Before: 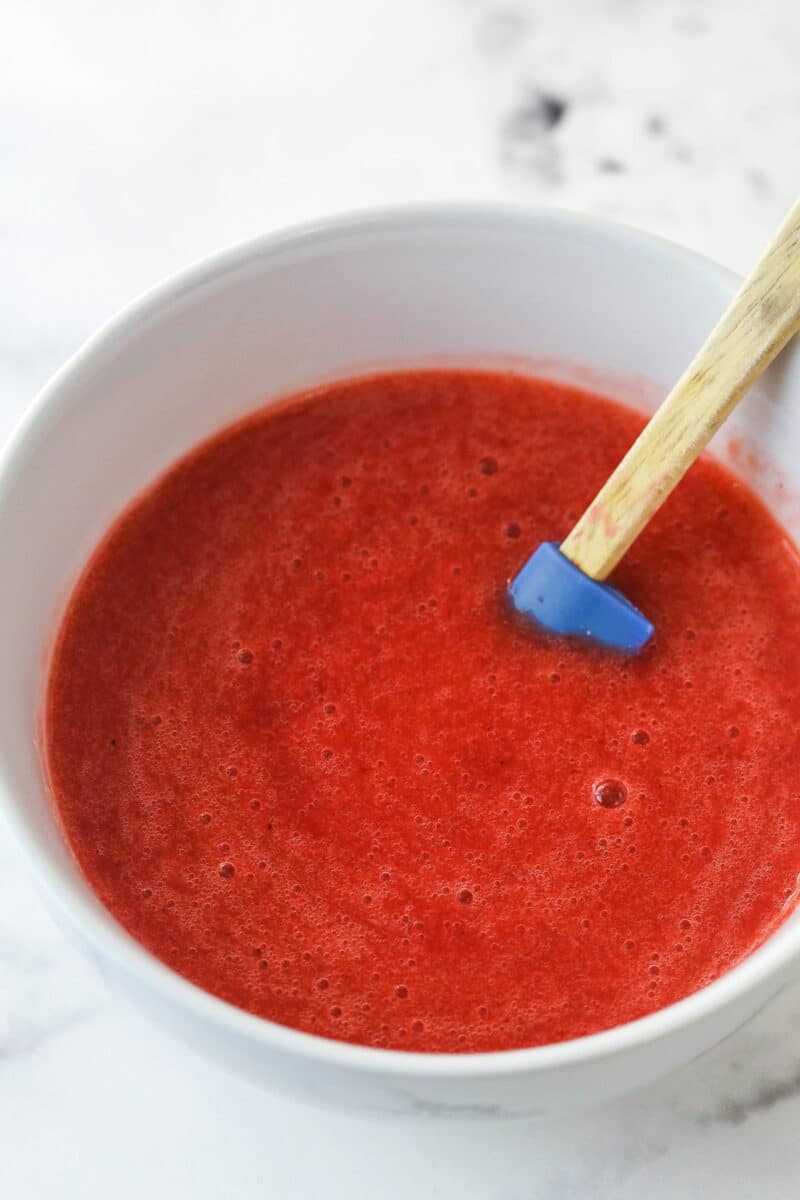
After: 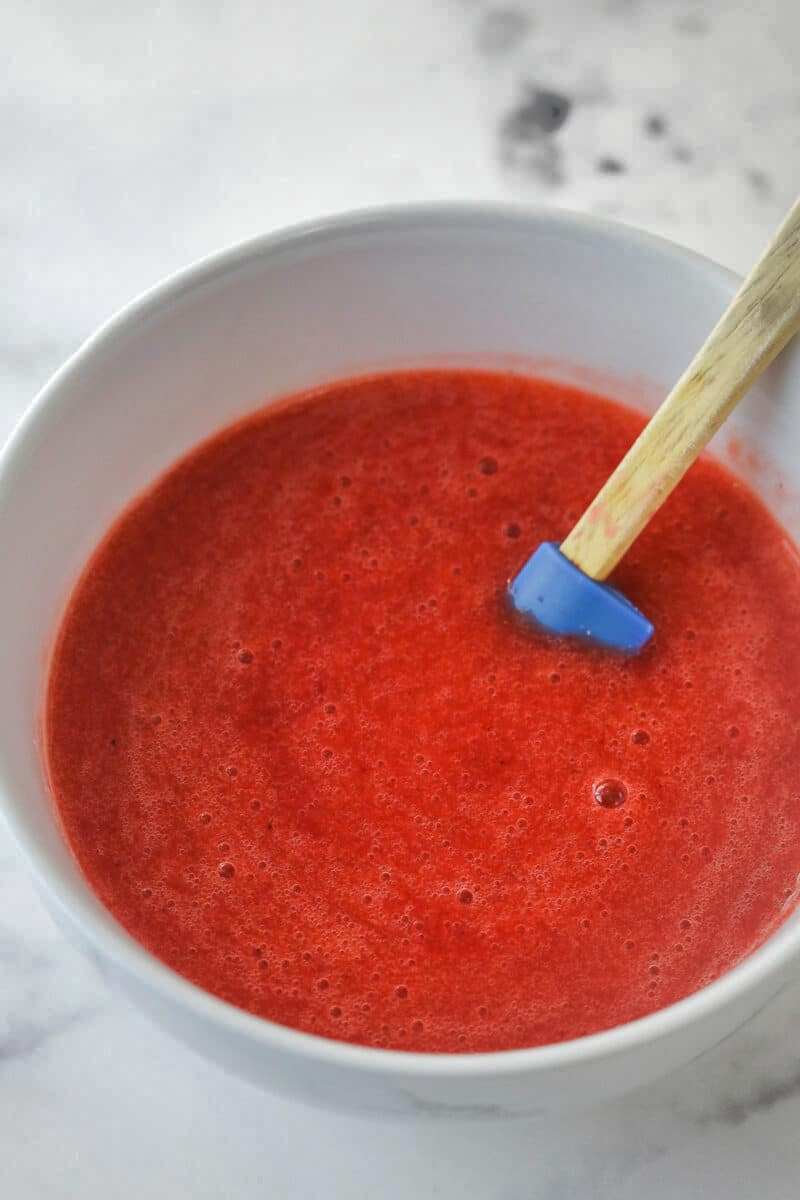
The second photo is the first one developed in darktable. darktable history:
shadows and highlights: shadows 39.57, highlights -60.03
vignetting: fall-off start 65.38%, brightness -0.176, saturation -0.308, center (-0.121, -0.009), width/height ratio 0.874
